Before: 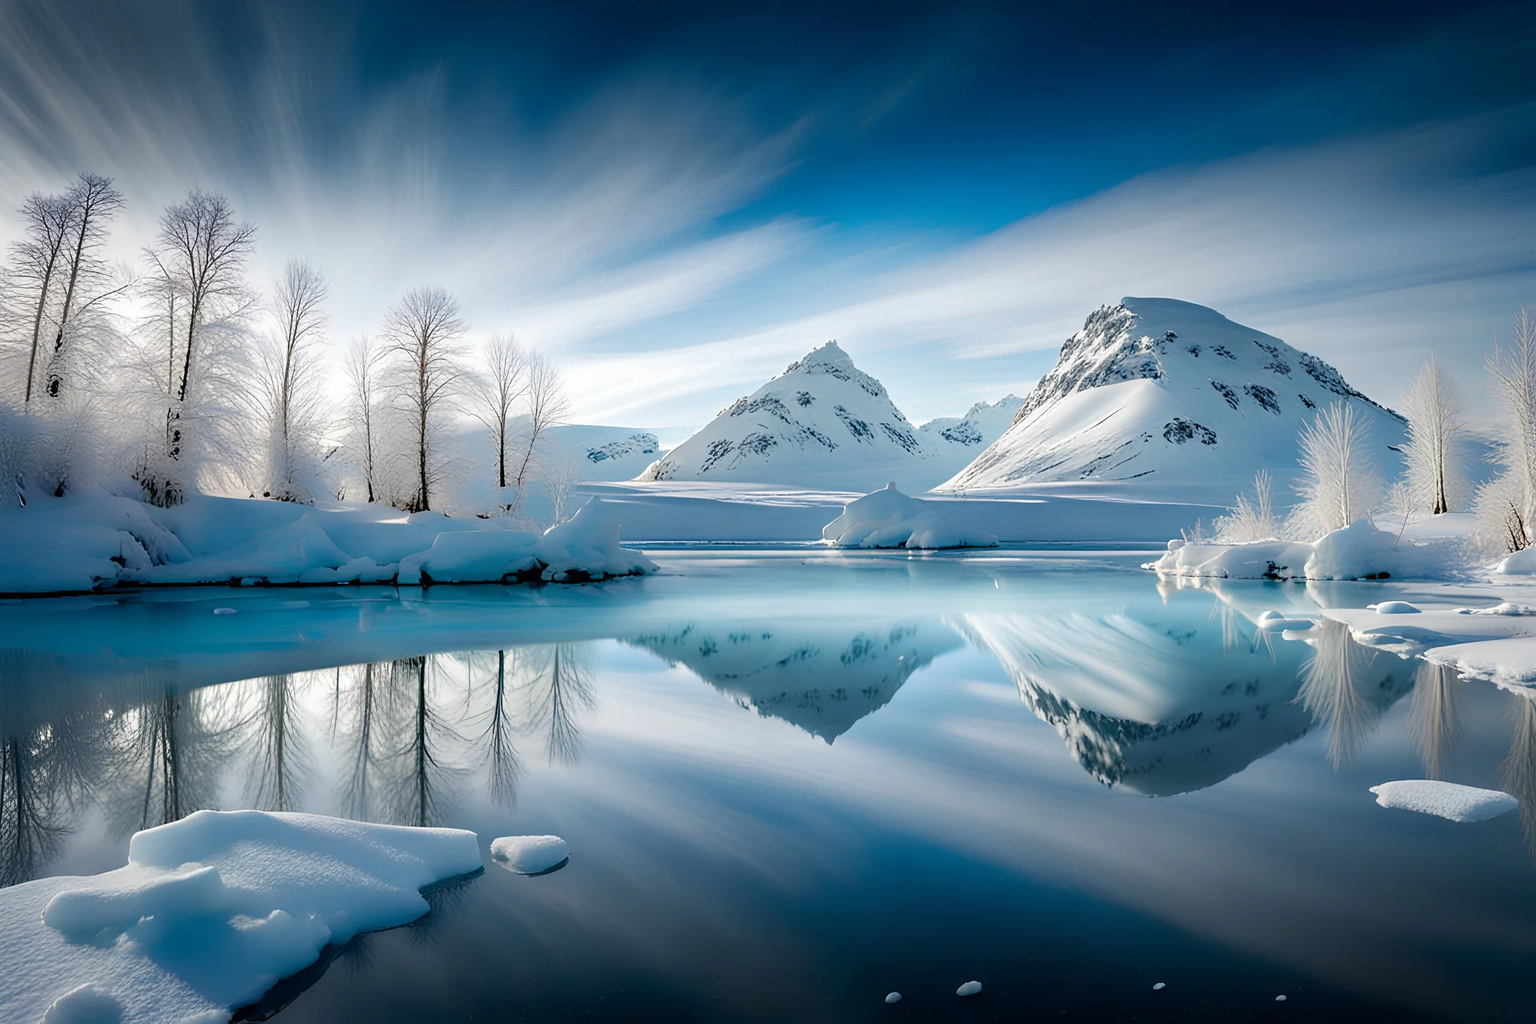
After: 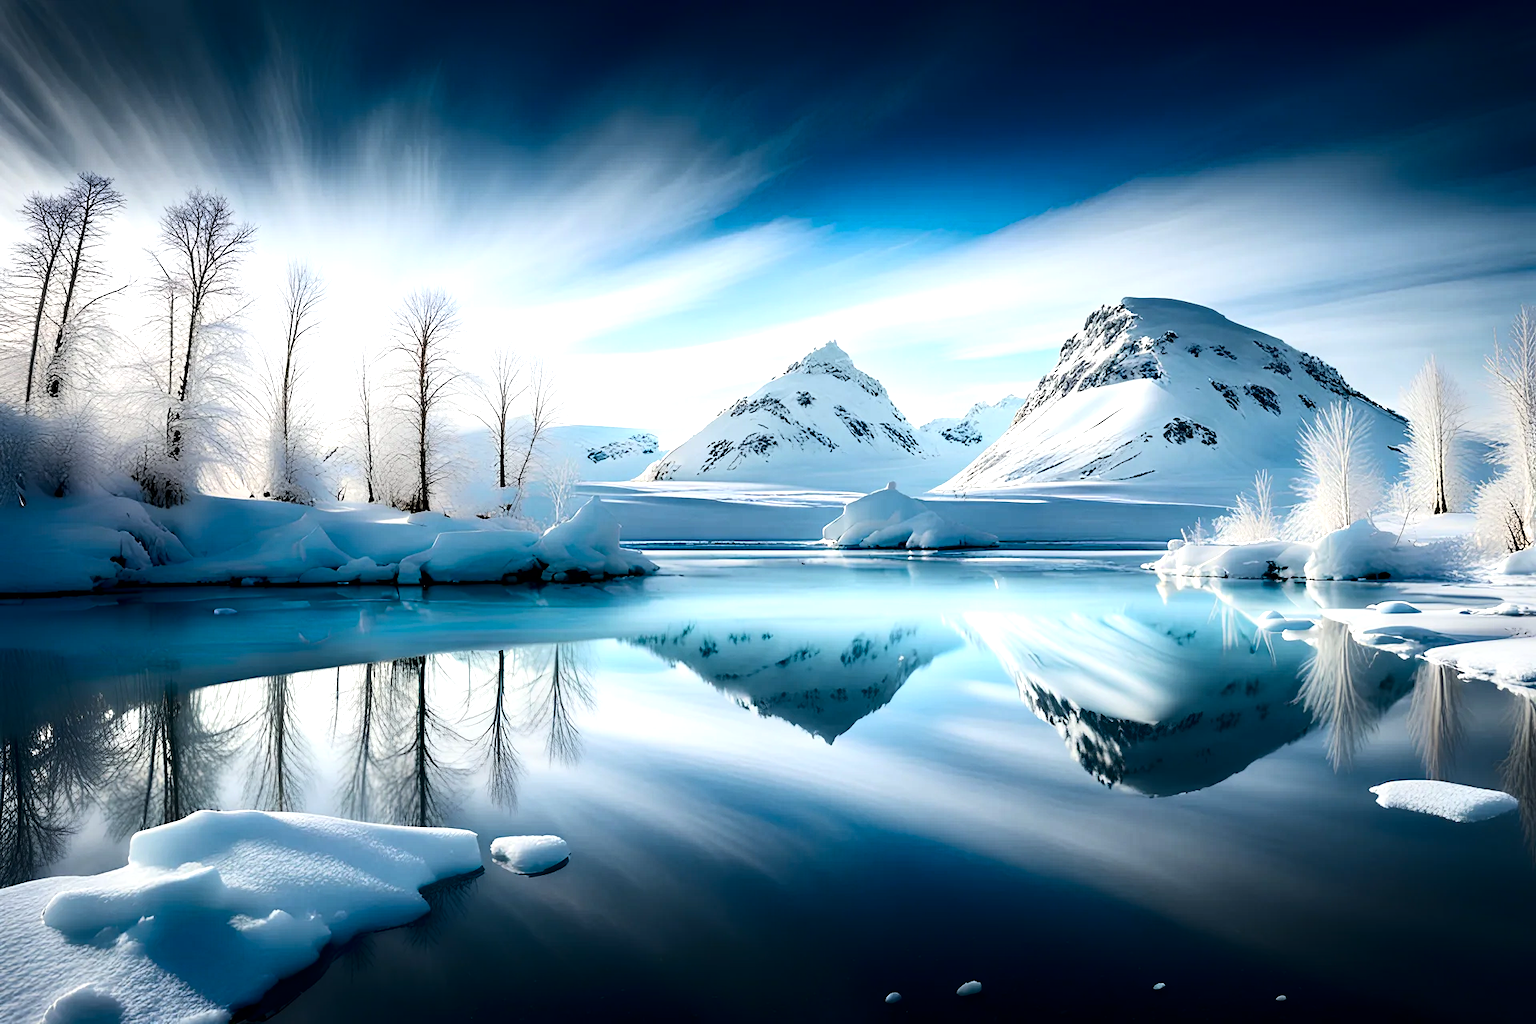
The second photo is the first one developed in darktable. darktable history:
contrast brightness saturation: contrast 0.196, brightness -0.106, saturation 0.104
color correction: highlights a* -0.255, highlights b* -0.134
tone equalizer: -8 EV -0.742 EV, -7 EV -0.679 EV, -6 EV -0.619 EV, -5 EV -0.367 EV, -3 EV 0.366 EV, -2 EV 0.6 EV, -1 EV 0.692 EV, +0 EV 0.743 EV, edges refinement/feathering 500, mask exposure compensation -1.57 EV, preserve details no
shadows and highlights: radius 334.72, shadows 63.82, highlights 5.12, compress 87.62%, soften with gaussian
